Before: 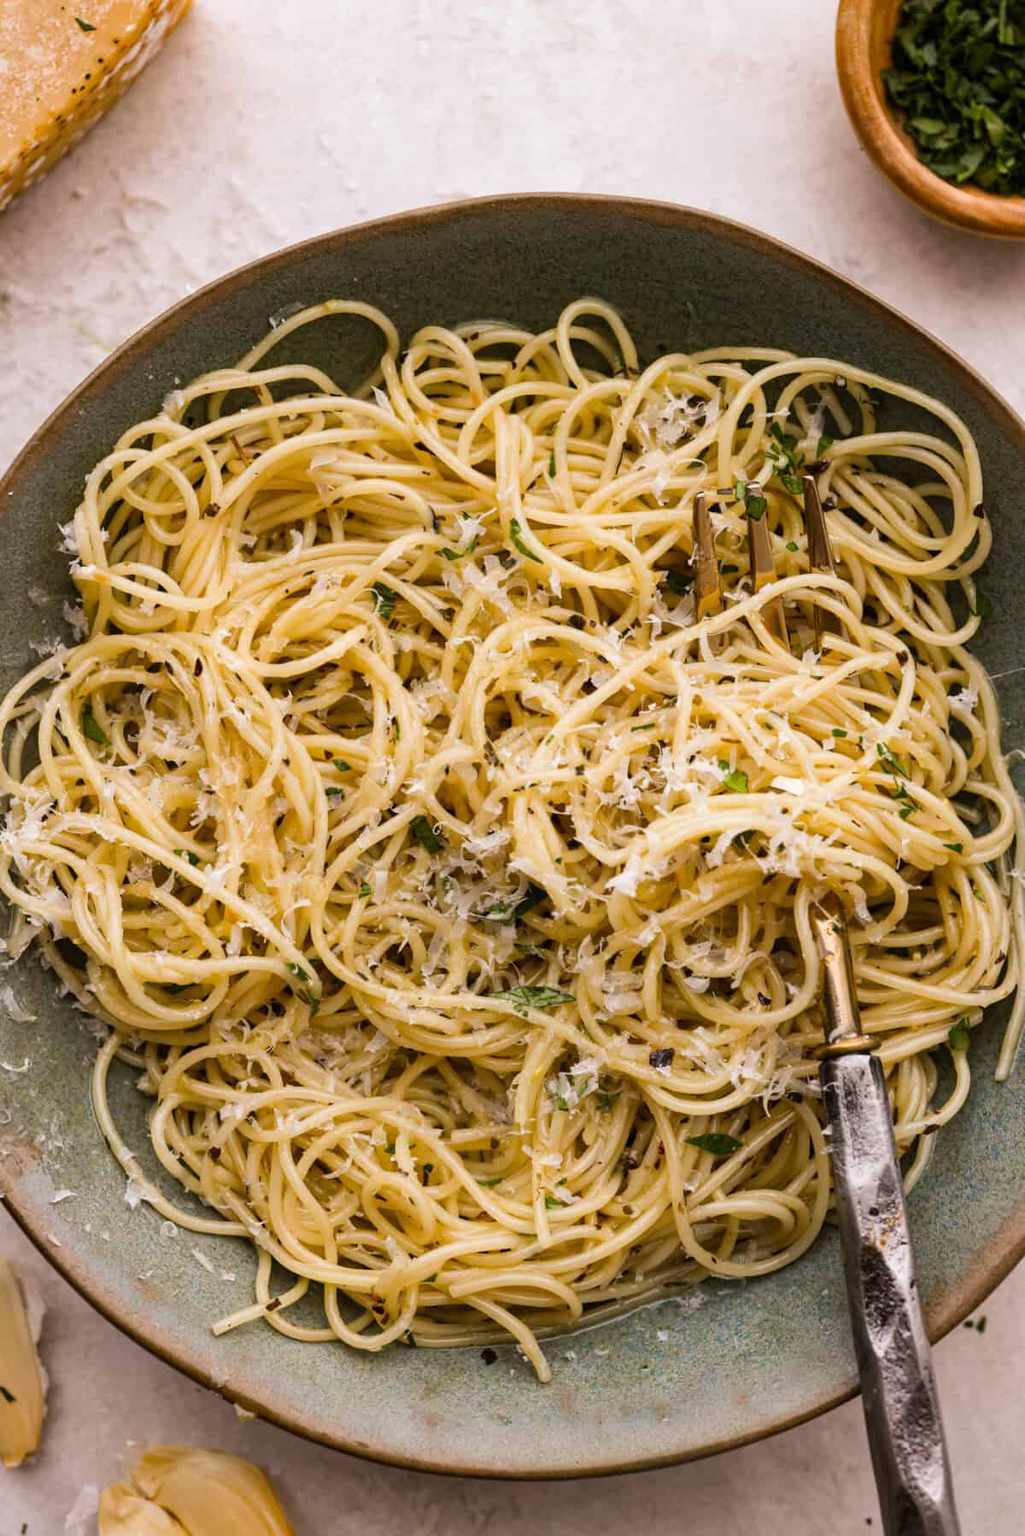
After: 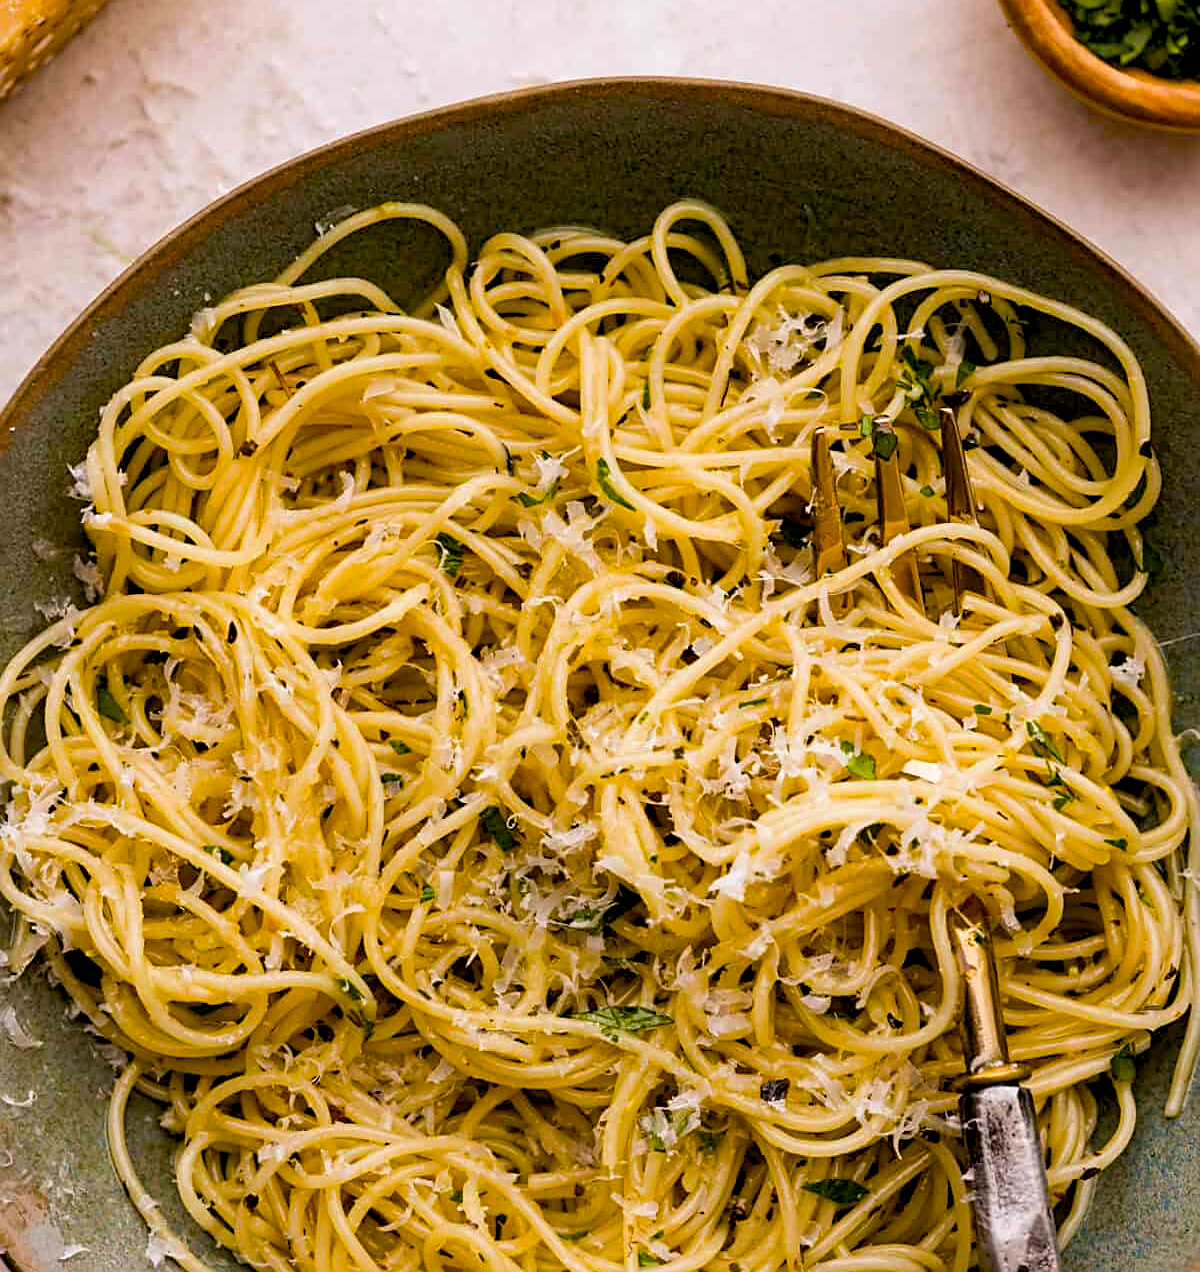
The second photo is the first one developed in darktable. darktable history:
sharpen: on, module defaults
crop and rotate: top 8.289%, bottom 20.961%
color balance rgb: global offset › luminance -1.024%, perceptual saturation grading › global saturation 40.665%
